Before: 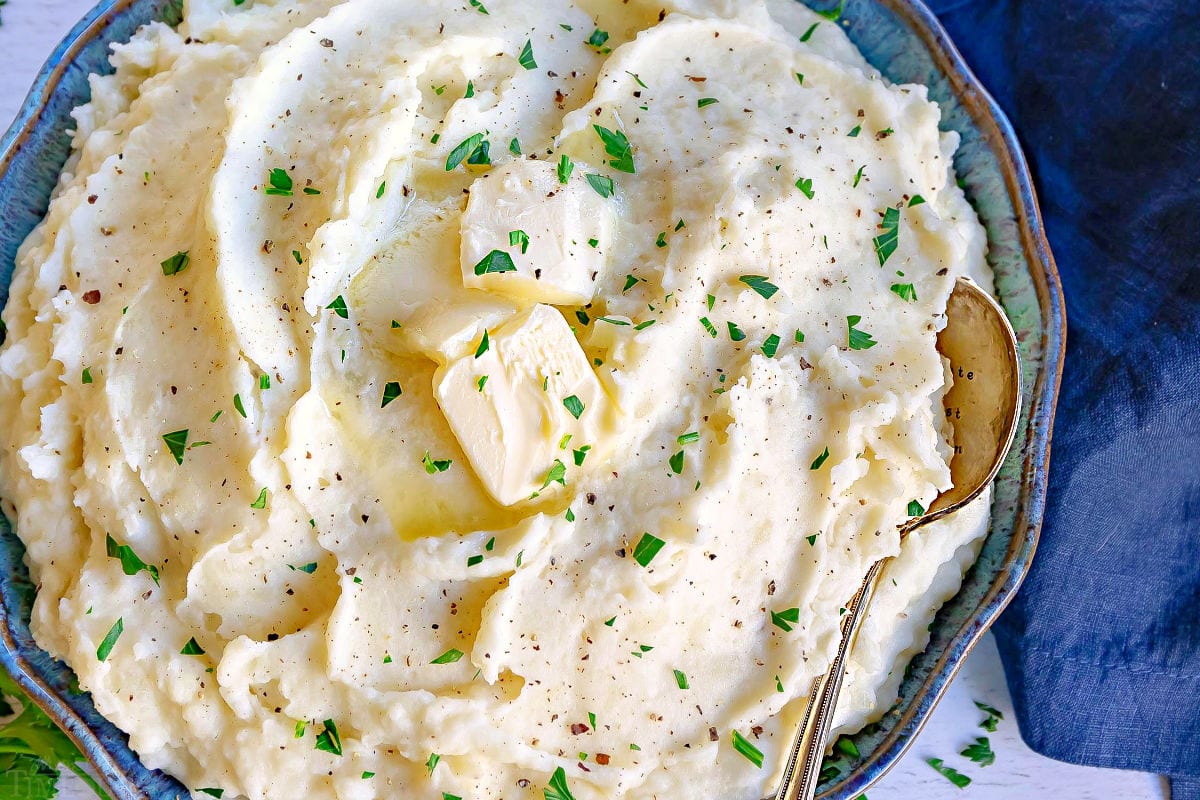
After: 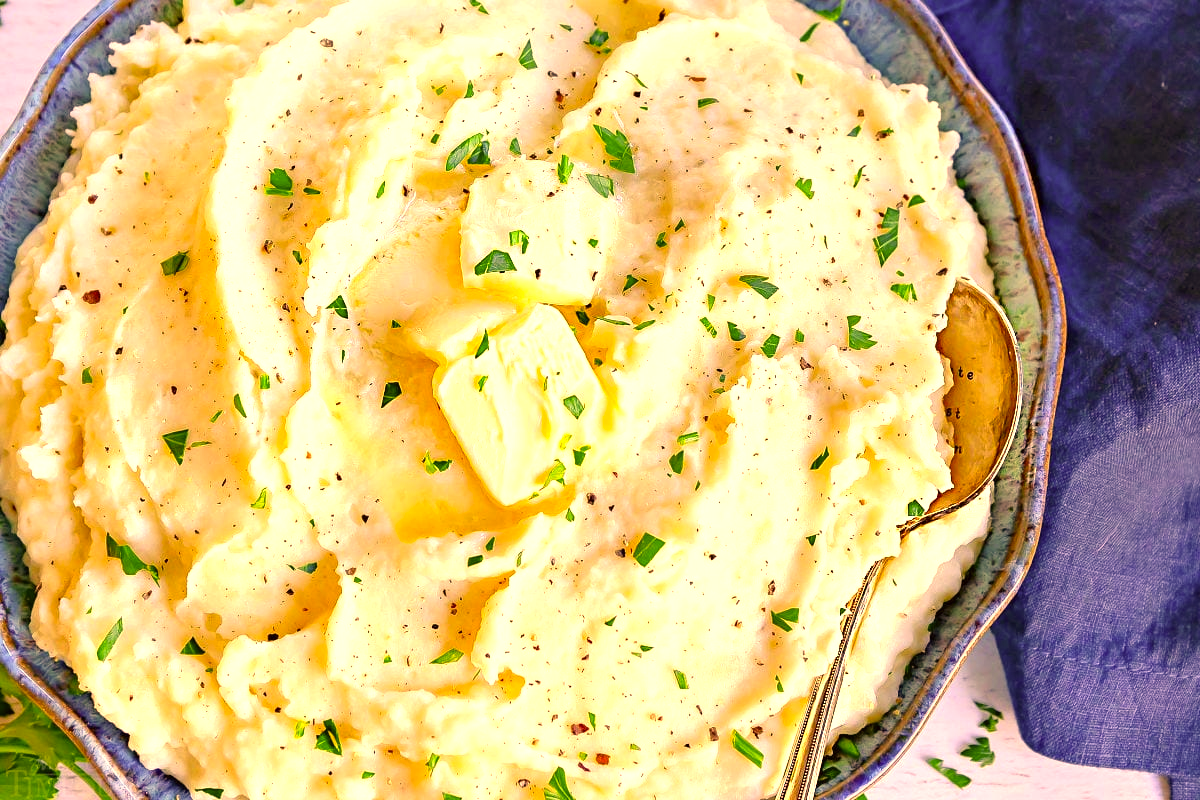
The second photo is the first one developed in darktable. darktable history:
color correction: highlights a* 18.17, highlights b* 35.92, shadows a* 1.15, shadows b* 5.92, saturation 1.01
exposure: black level correction 0, exposure 0.695 EV, compensate exposure bias true, compensate highlight preservation false
